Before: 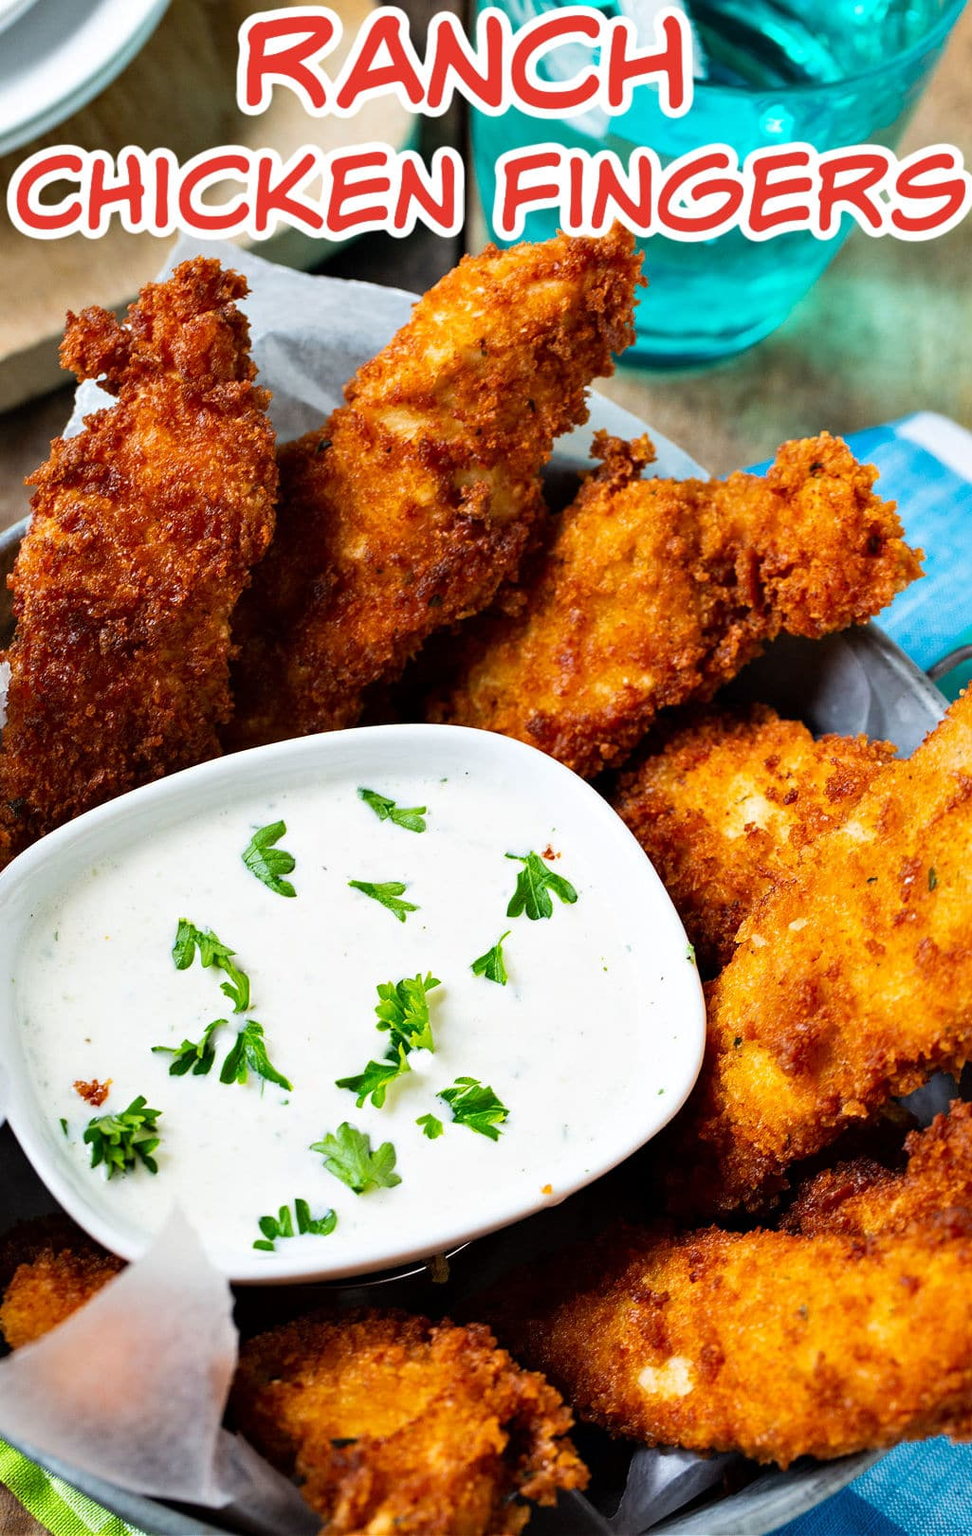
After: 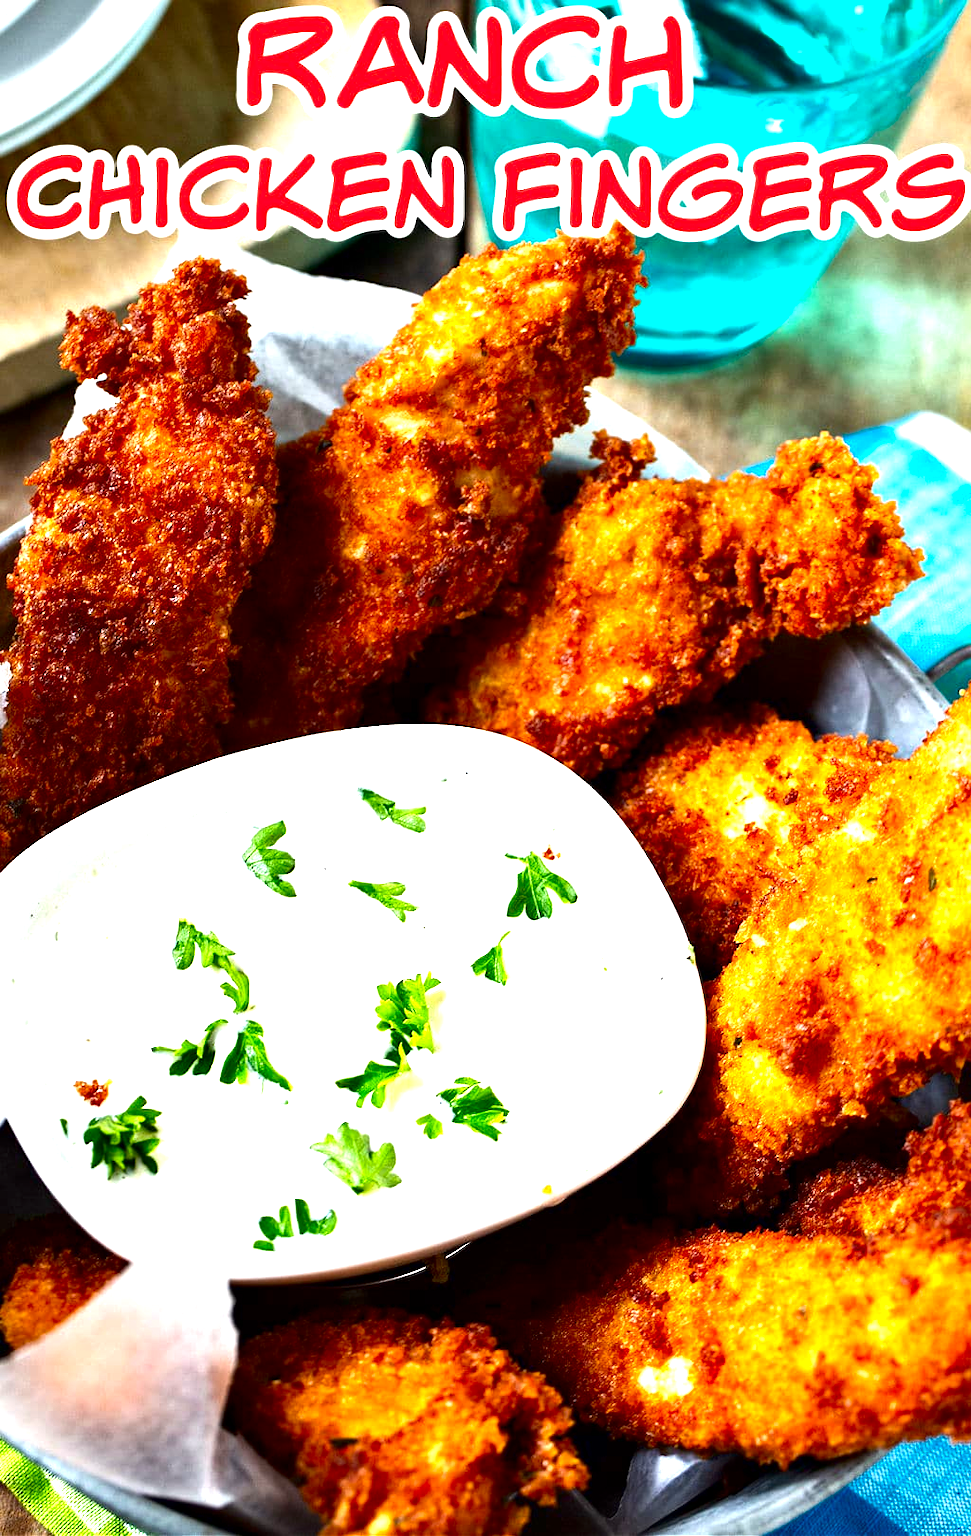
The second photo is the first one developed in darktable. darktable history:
exposure: black level correction 0.001, exposure 1.048 EV, compensate highlight preservation false
contrast brightness saturation: brightness -0.208, saturation 0.077
